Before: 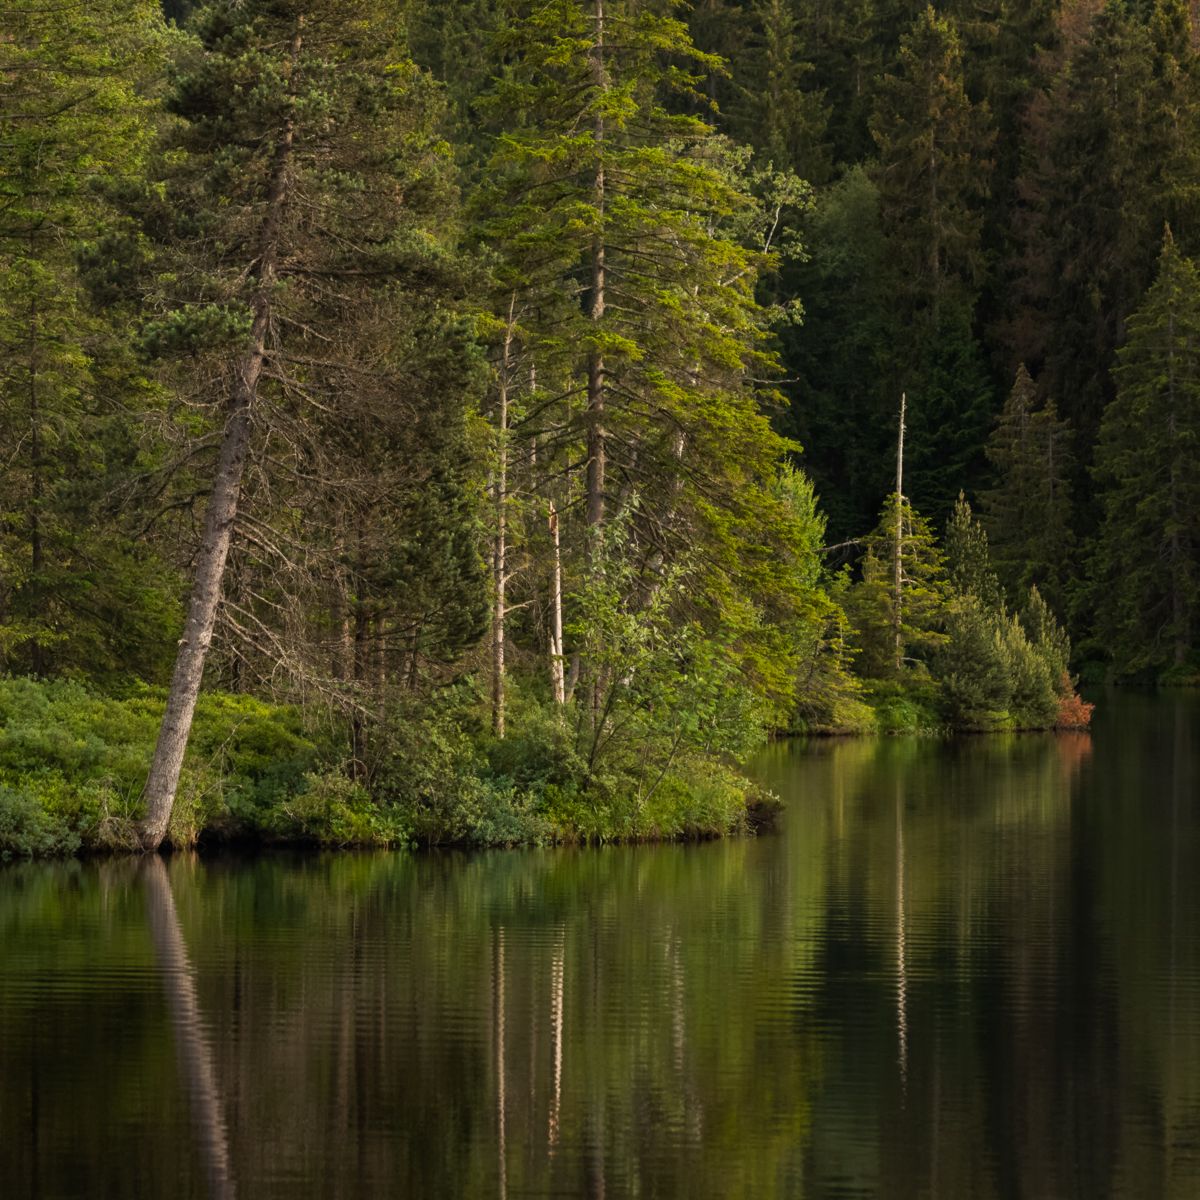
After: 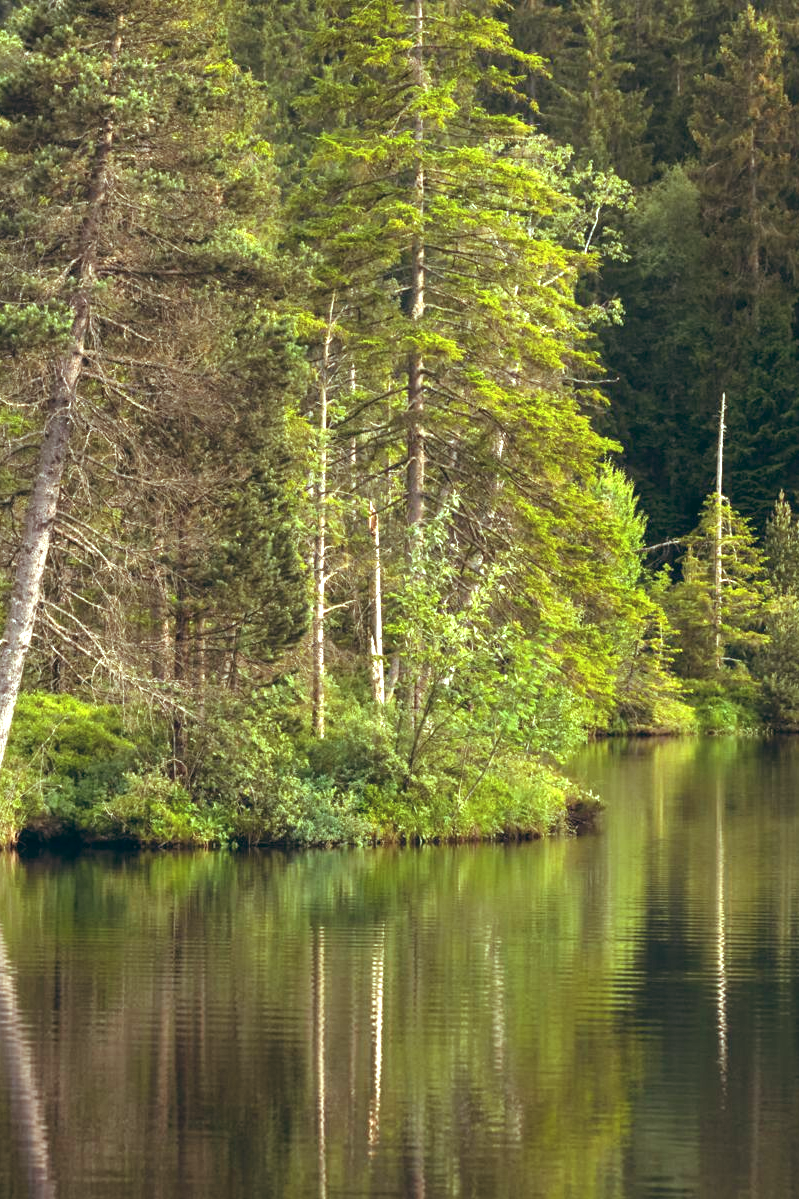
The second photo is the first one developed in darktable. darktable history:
exposure: black level correction 0, exposure 1.675 EV, compensate exposure bias true, compensate highlight preservation false
color balance: lift [1.003, 0.993, 1.001, 1.007], gamma [1.018, 1.072, 0.959, 0.928], gain [0.974, 0.873, 1.031, 1.127]
crop and rotate: left 15.055%, right 18.278%
